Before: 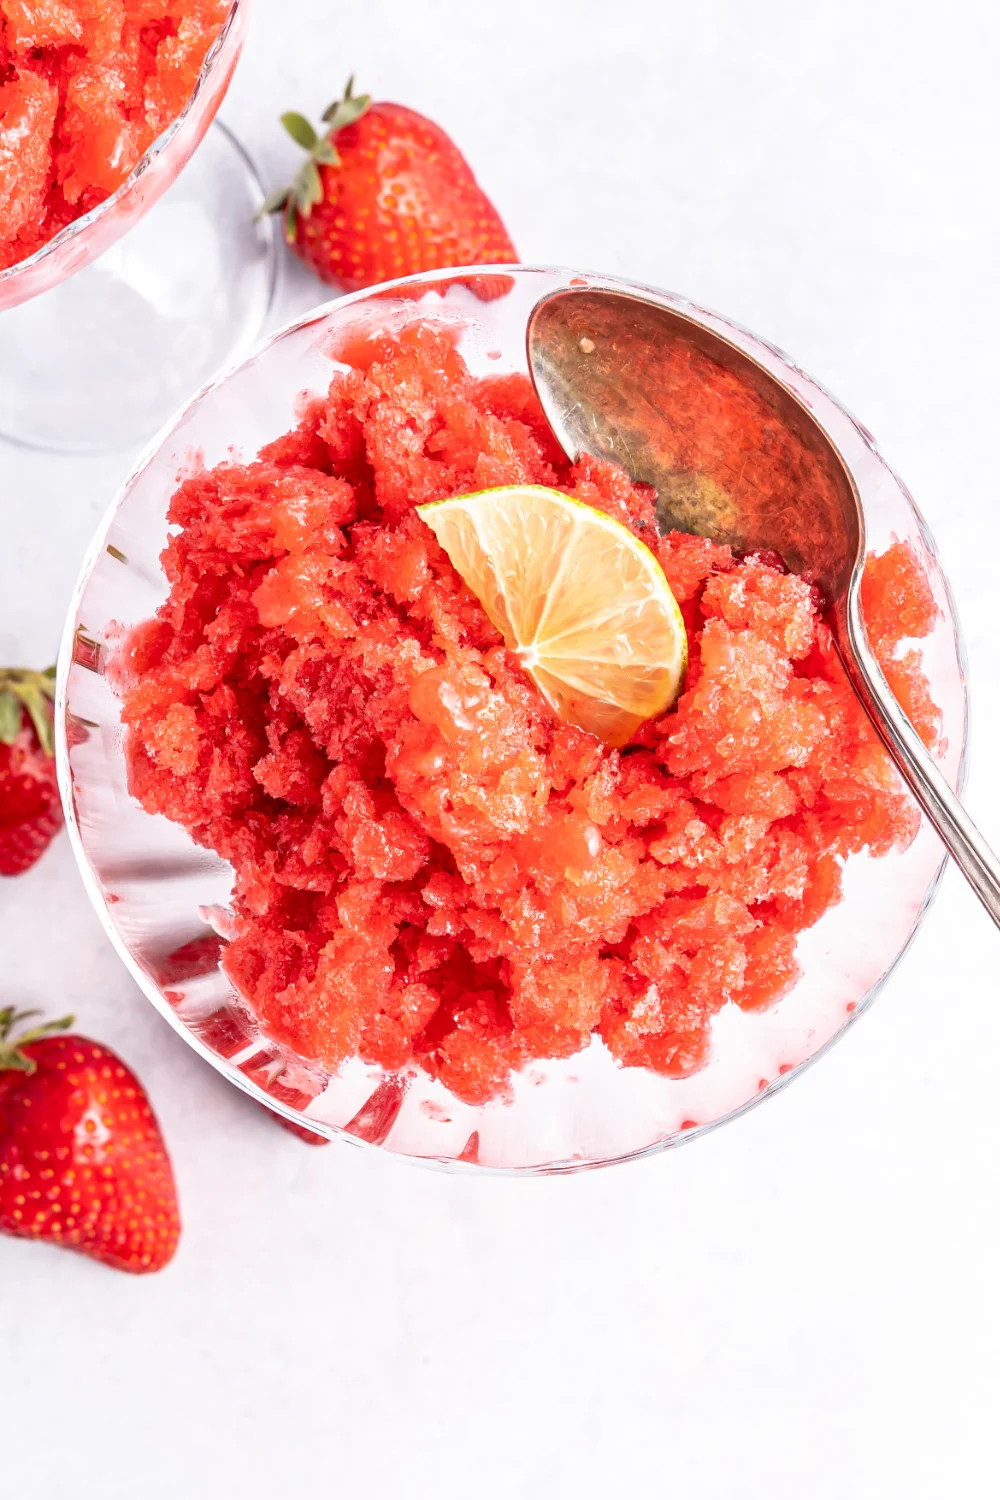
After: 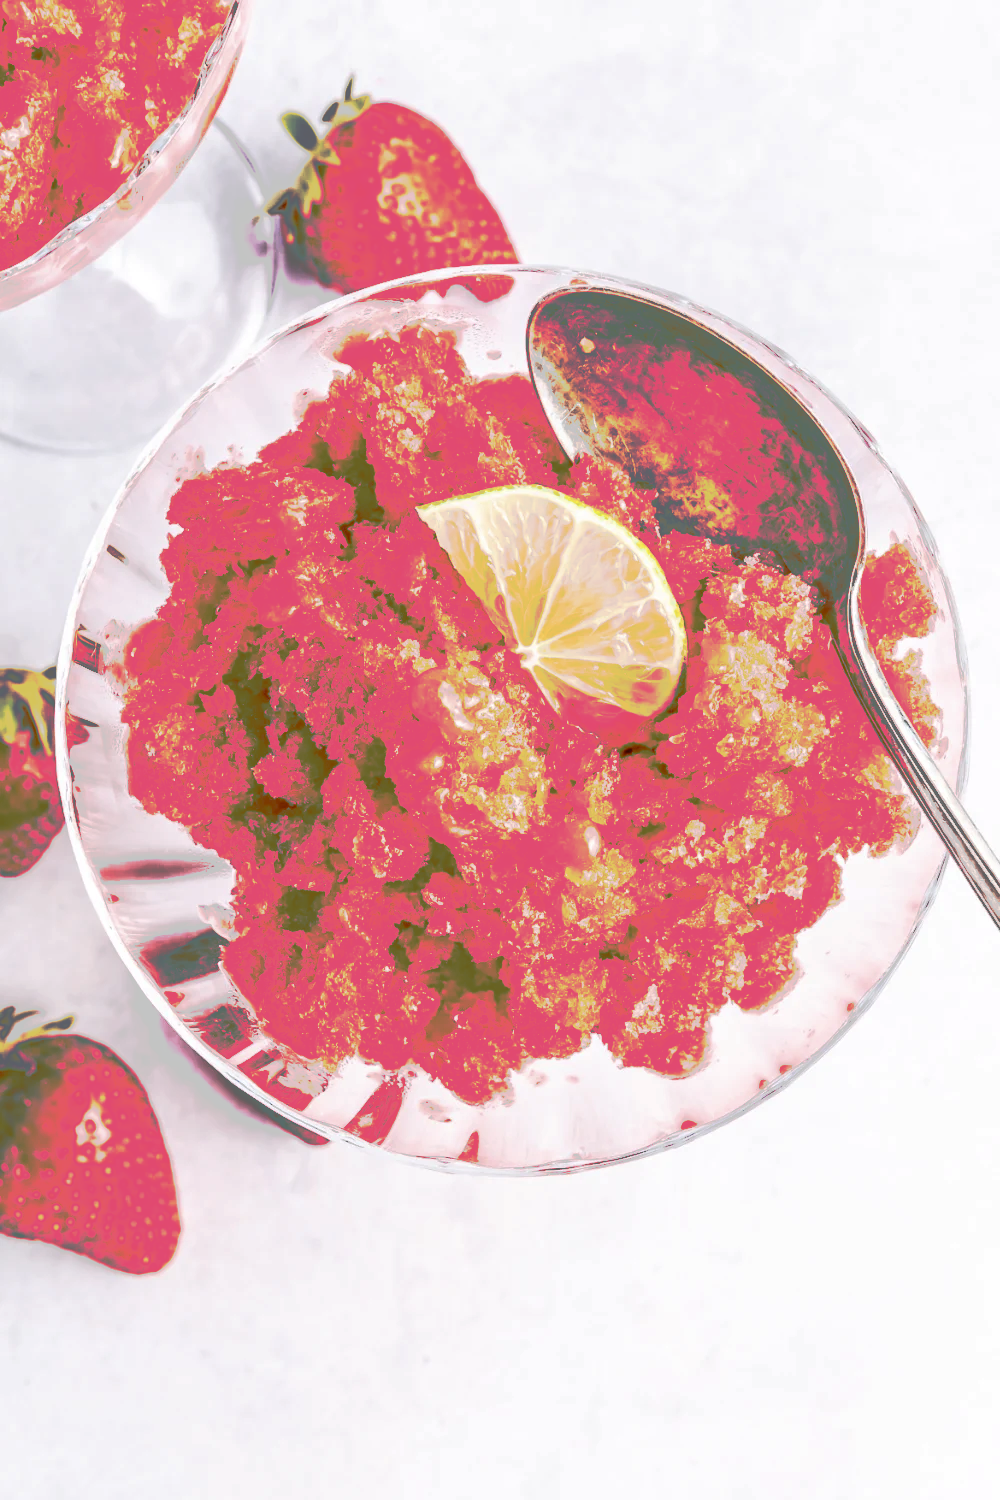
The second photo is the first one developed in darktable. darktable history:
tone curve: curves: ch0 [(0, 0) (0.003, 0.011) (0.011, 0.043) (0.025, 0.133) (0.044, 0.226) (0.069, 0.303) (0.1, 0.371) (0.136, 0.429) (0.177, 0.482) (0.224, 0.516) (0.277, 0.539) (0.335, 0.535) (0.399, 0.517) (0.468, 0.498) (0.543, 0.523) (0.623, 0.655) (0.709, 0.83) (0.801, 0.827) (0.898, 0.89) (1, 1)], preserve colors none
levels: levels [0.116, 0.574, 1]
